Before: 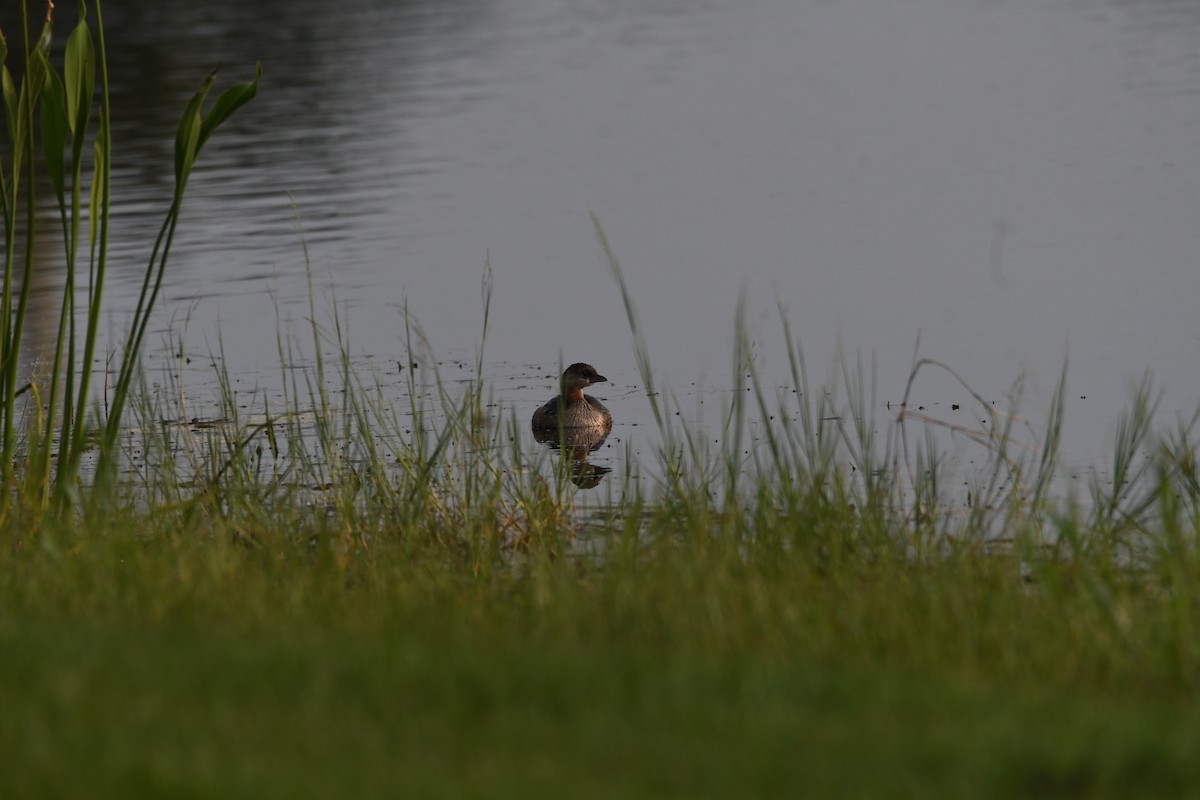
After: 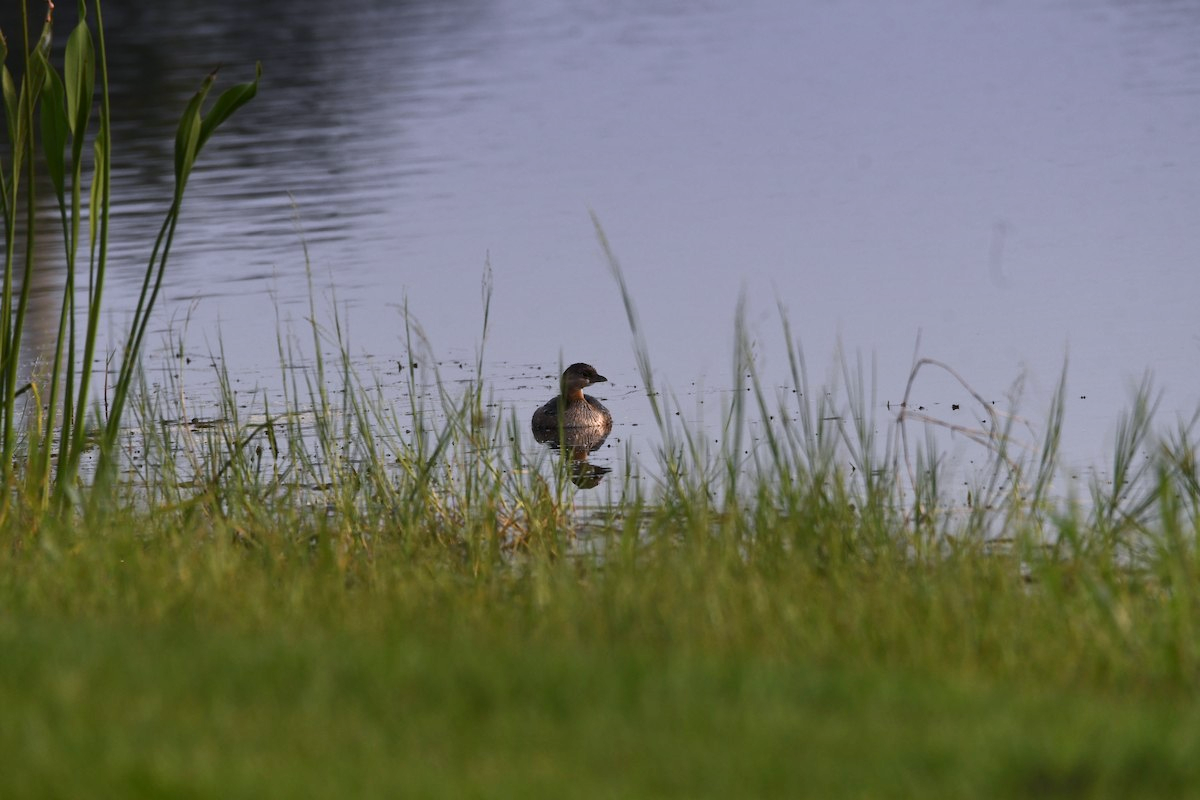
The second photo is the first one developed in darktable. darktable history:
exposure: exposure 1.15 EV, compensate highlight preservation false
graduated density: hue 238.83°, saturation 50%
tone curve: curves: ch0 [(0, 0) (0.08, 0.069) (0.4, 0.391) (0.6, 0.609) (0.92, 0.93) (1, 1)], color space Lab, independent channels, preserve colors none
